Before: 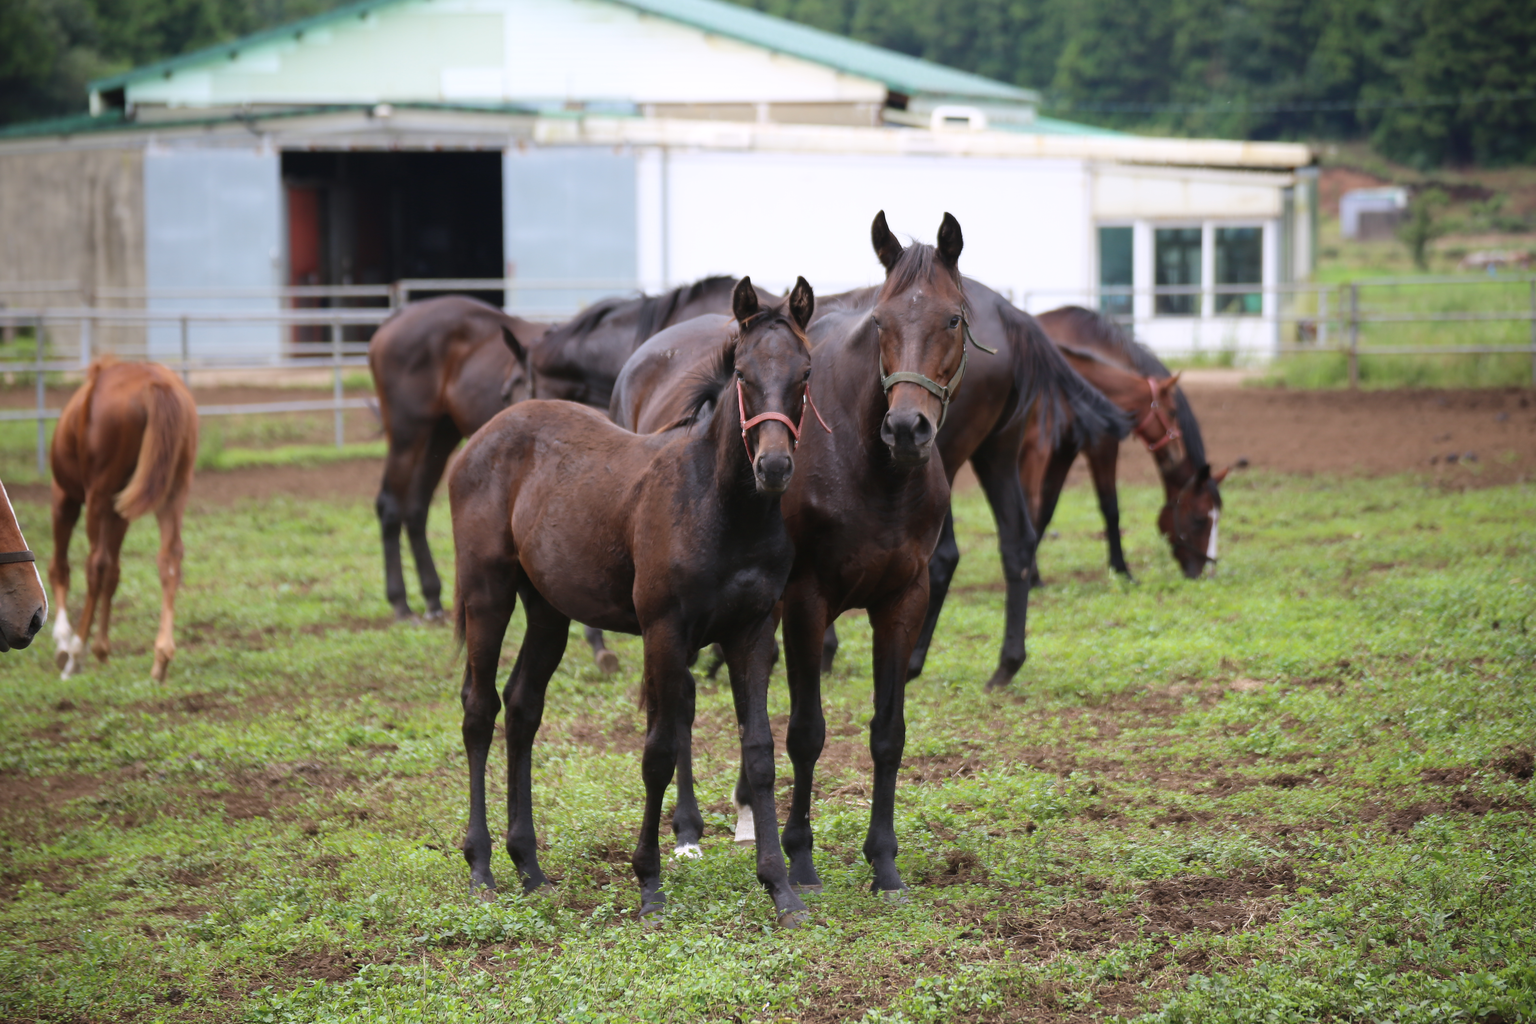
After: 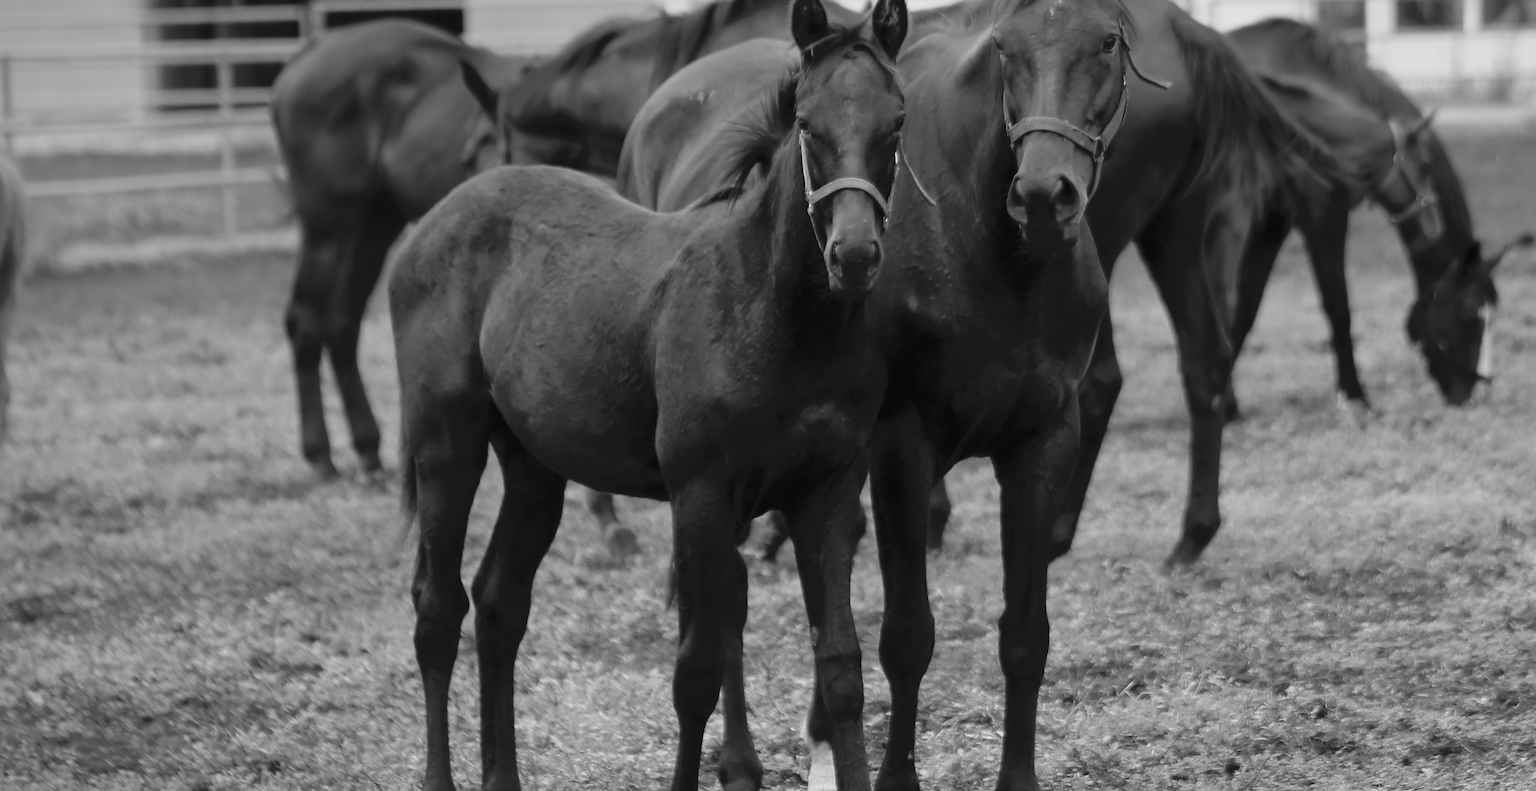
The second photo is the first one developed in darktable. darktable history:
monochrome: a 26.22, b 42.67, size 0.8
tone curve: curves: ch0 [(0, 0) (0.003, 0.026) (0.011, 0.024) (0.025, 0.022) (0.044, 0.031) (0.069, 0.067) (0.1, 0.094) (0.136, 0.102) (0.177, 0.14) (0.224, 0.189) (0.277, 0.238) (0.335, 0.325) (0.399, 0.379) (0.468, 0.453) (0.543, 0.528) (0.623, 0.609) (0.709, 0.695) (0.801, 0.793) (0.898, 0.898) (1, 1)], preserve colors none
rotate and perspective: rotation -1°, crop left 0.011, crop right 0.989, crop top 0.025, crop bottom 0.975
crop: left 11.123%, top 27.61%, right 18.3%, bottom 17.034%
